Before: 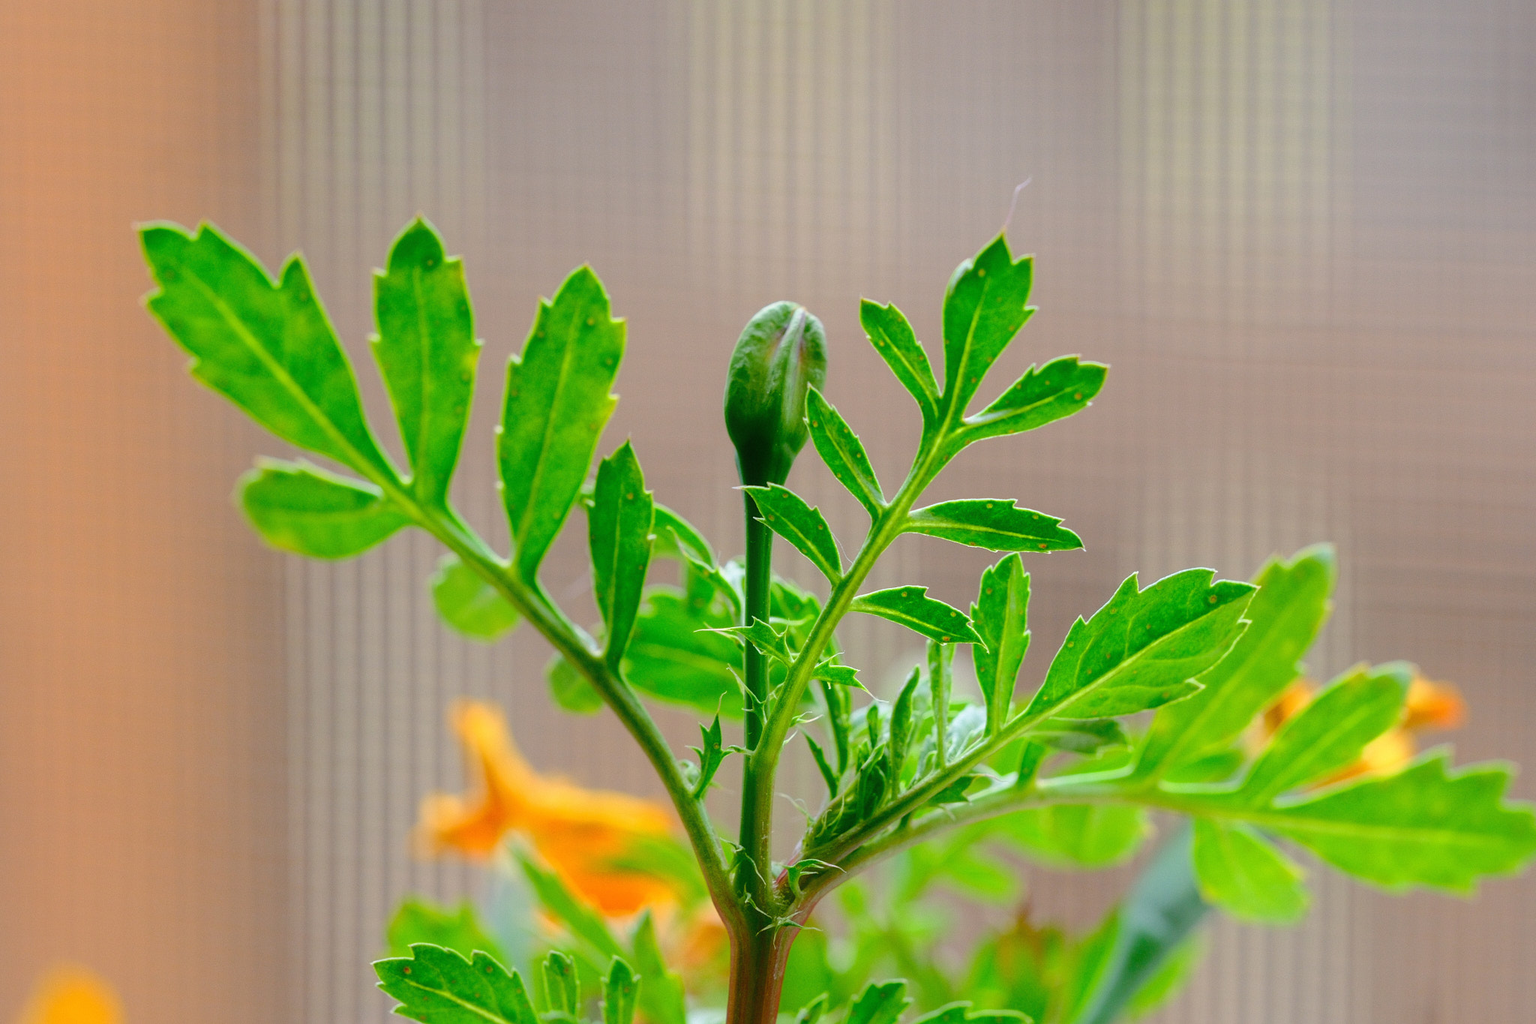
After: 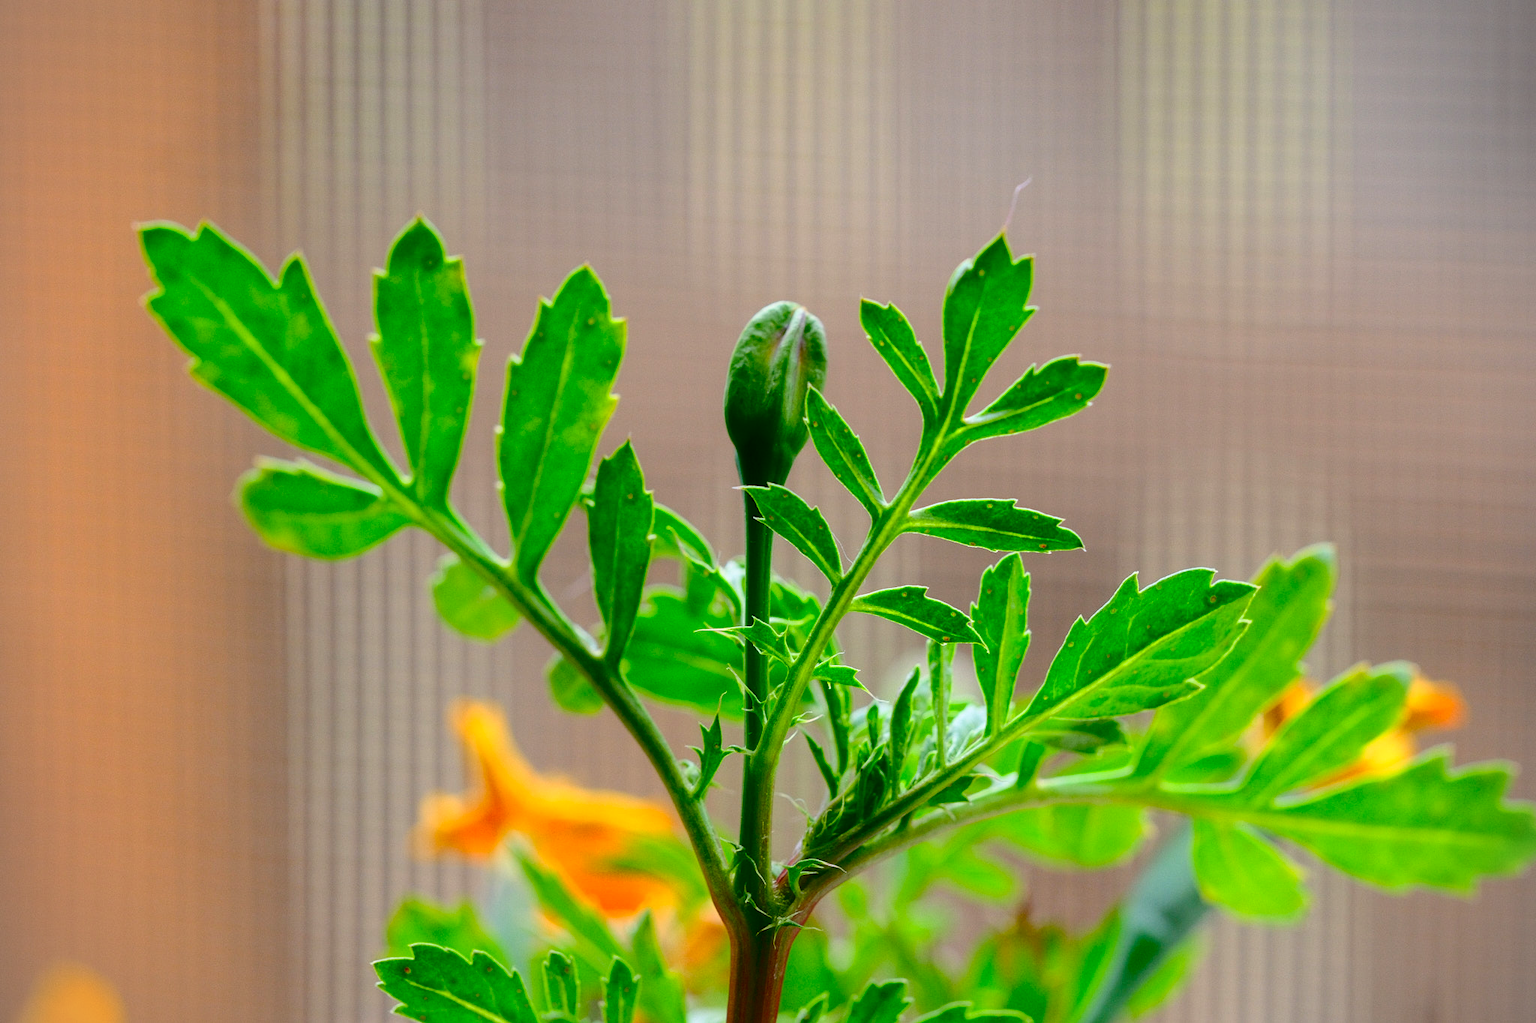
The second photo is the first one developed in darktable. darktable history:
vignetting: fall-off start 92.16%
contrast brightness saturation: contrast 0.186, brightness -0.103, saturation 0.213
